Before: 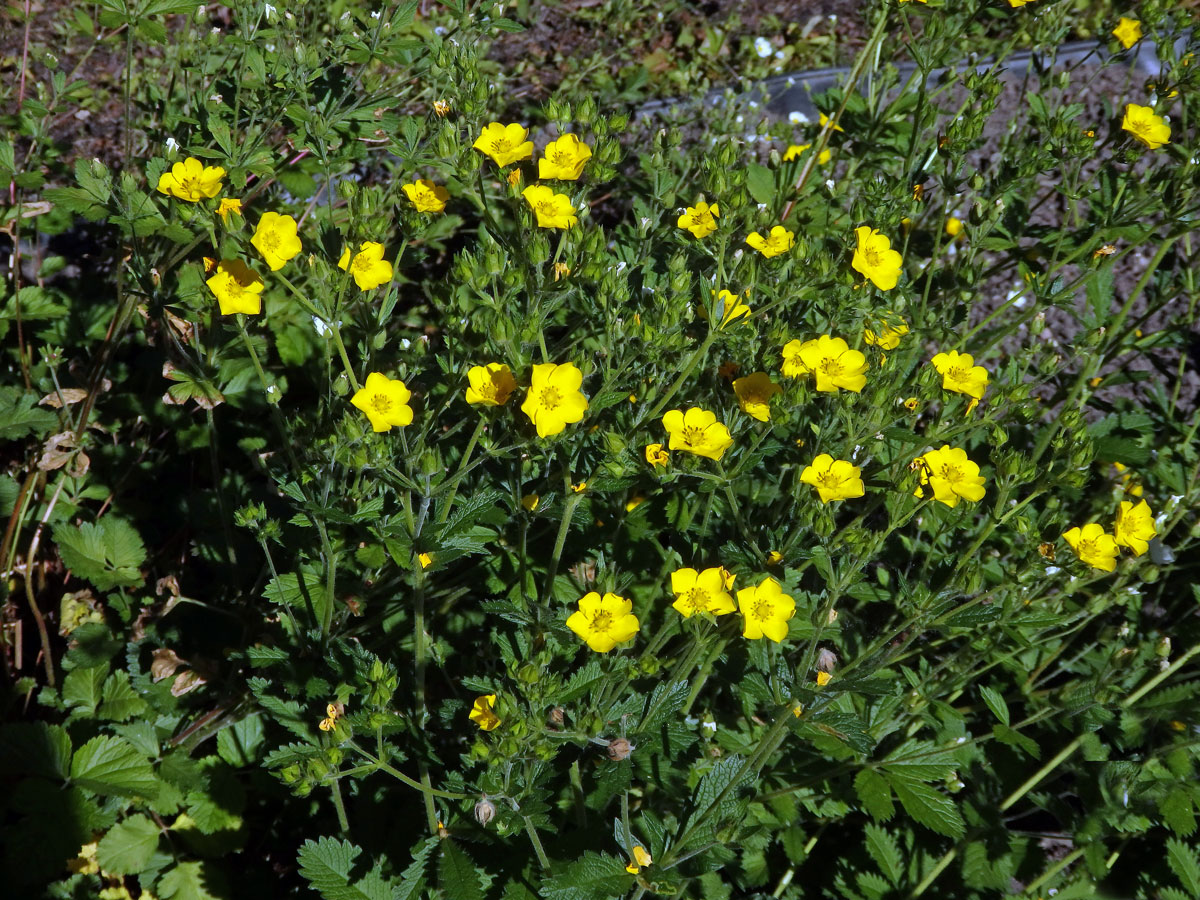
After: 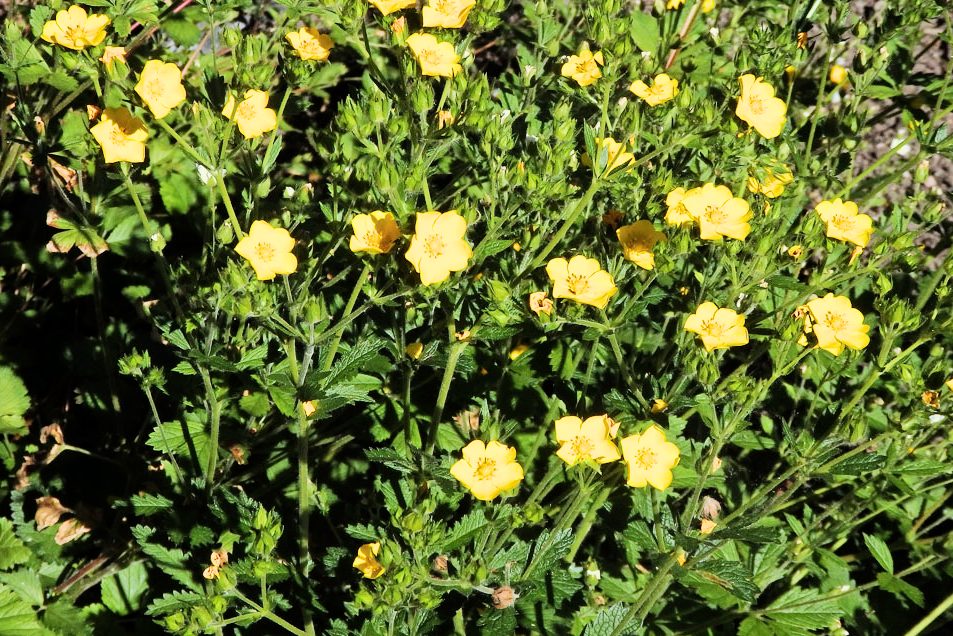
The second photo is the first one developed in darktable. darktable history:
white balance: red 1.08, blue 0.791
filmic rgb: black relative exposure -7.5 EV, white relative exposure 5 EV, hardness 3.31, contrast 1.3, contrast in shadows safe
color balance rgb: saturation formula JzAzBz (2021)
crop: left 9.712%, top 16.928%, right 10.845%, bottom 12.332%
exposure: exposure 1.223 EV, compensate highlight preservation false
